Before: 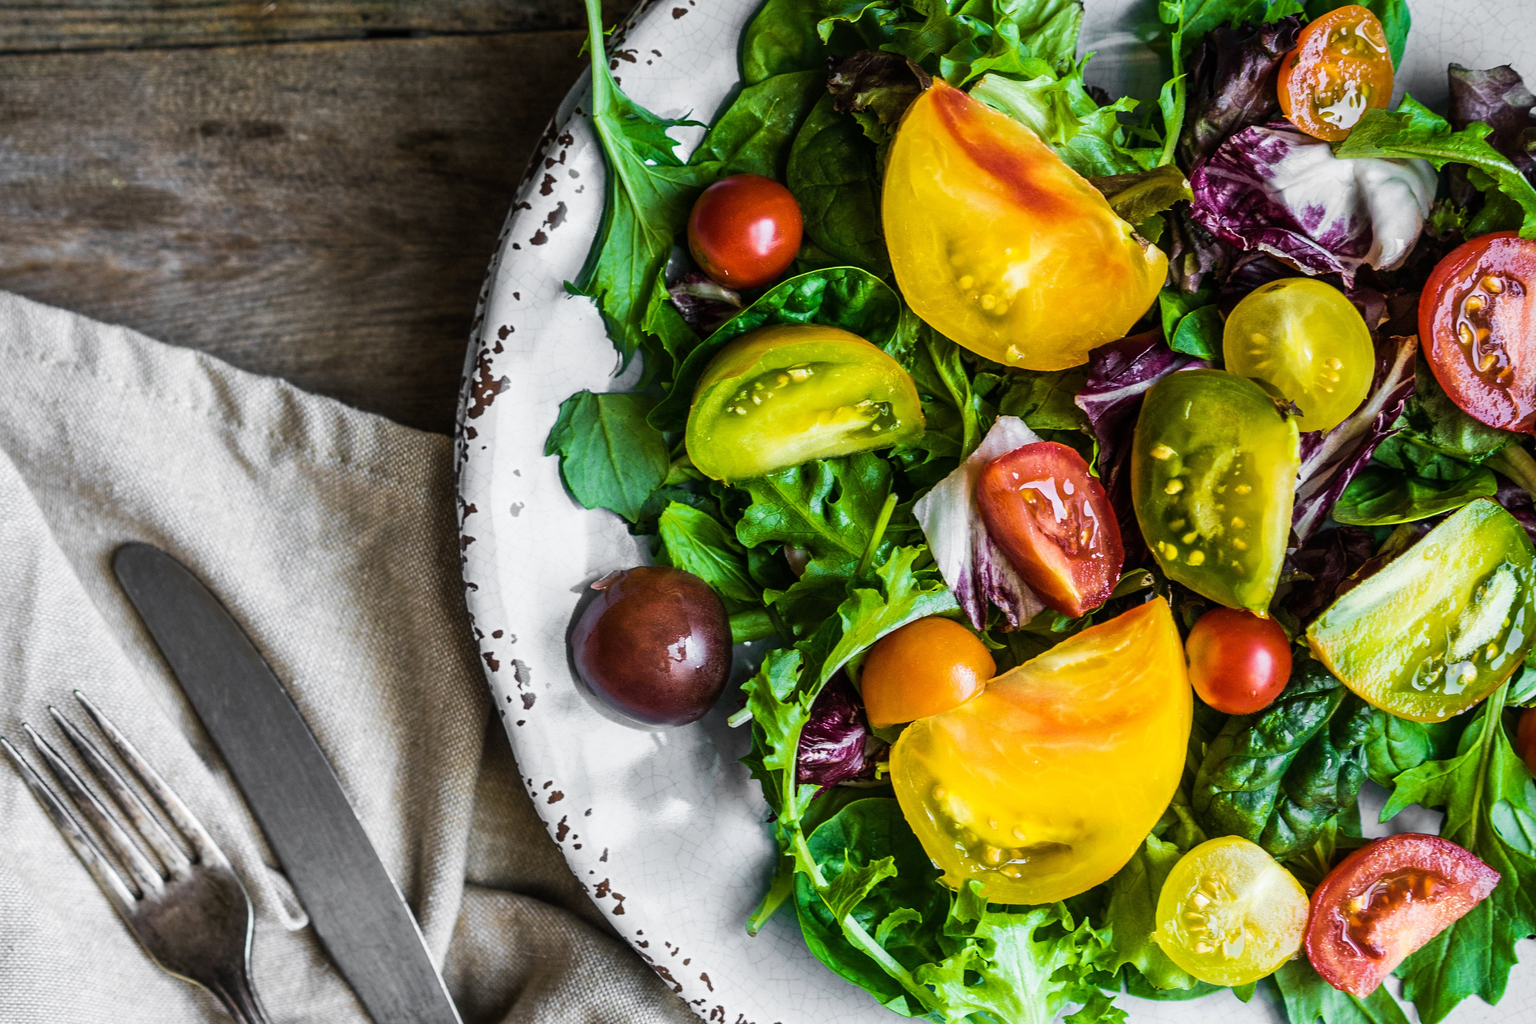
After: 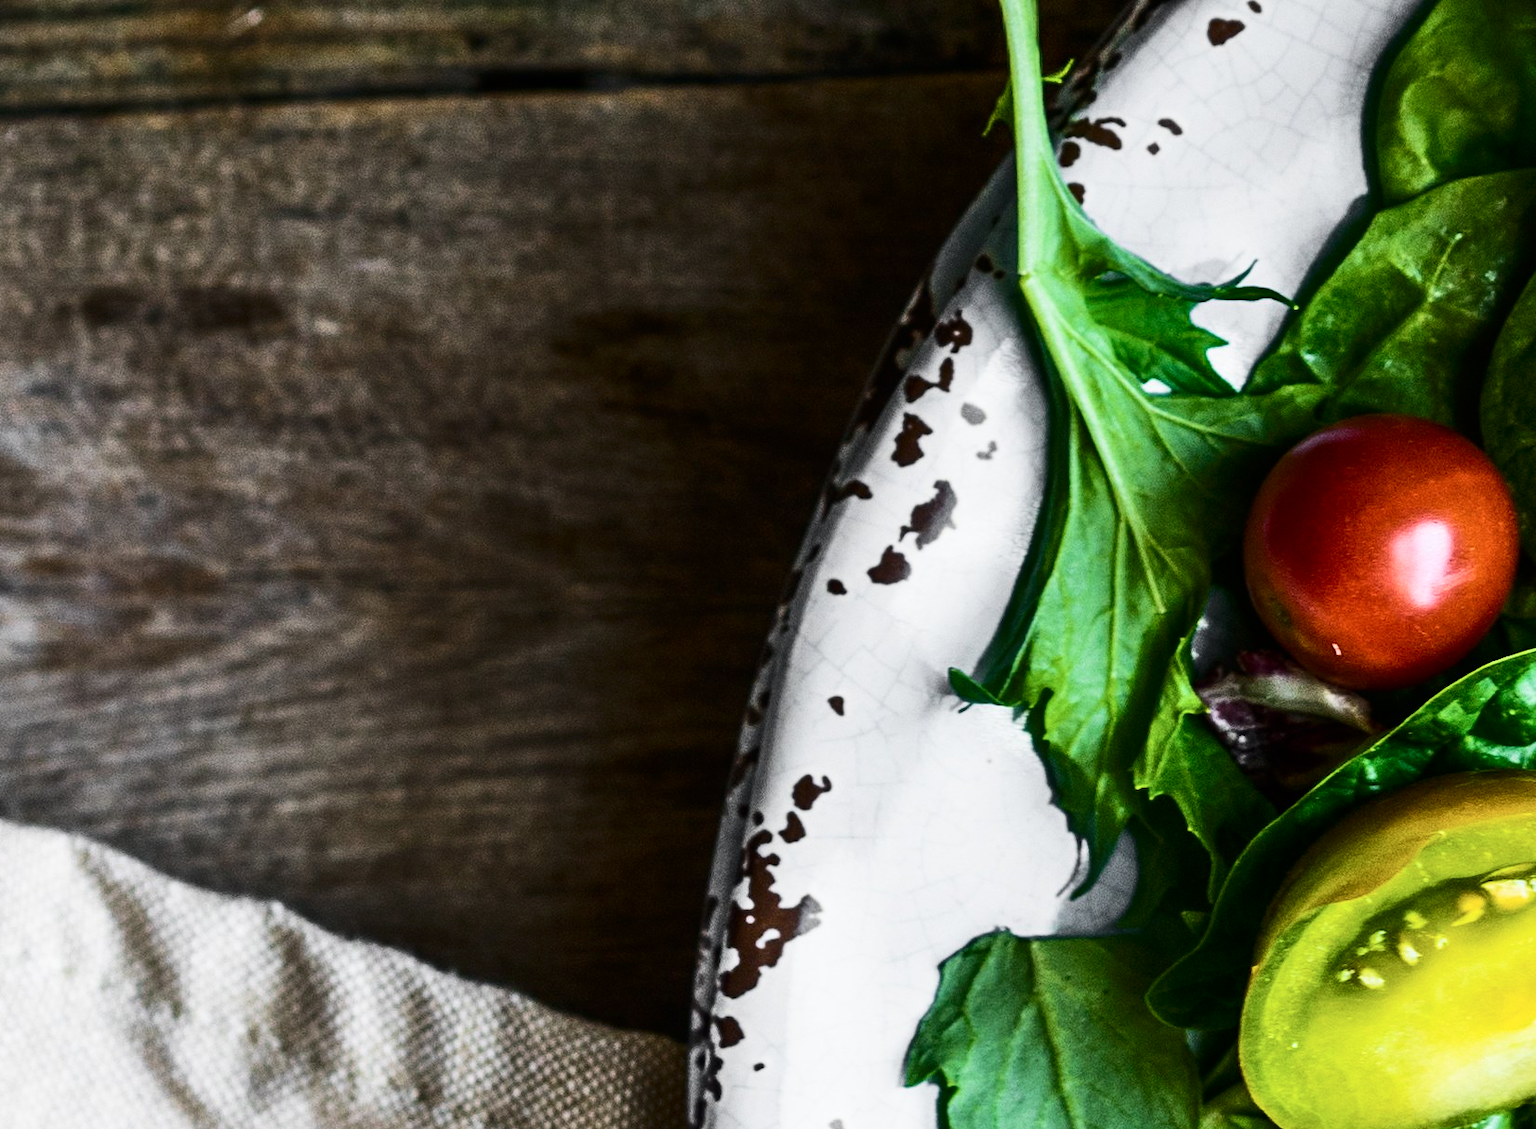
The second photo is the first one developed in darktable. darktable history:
shadows and highlights: shadows 30.86, highlights 0, soften with gaussian
crop and rotate: left 10.817%, top 0.062%, right 47.194%, bottom 53.626%
contrast brightness saturation: contrast 0.28
